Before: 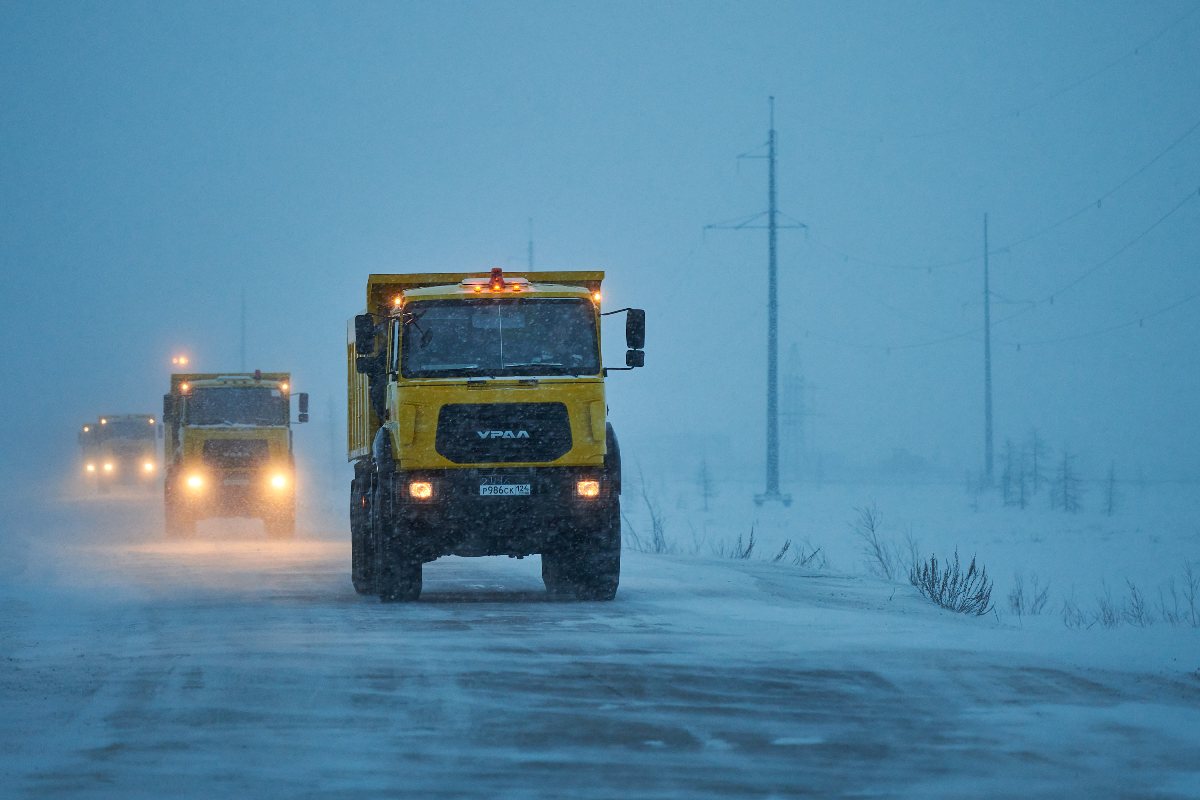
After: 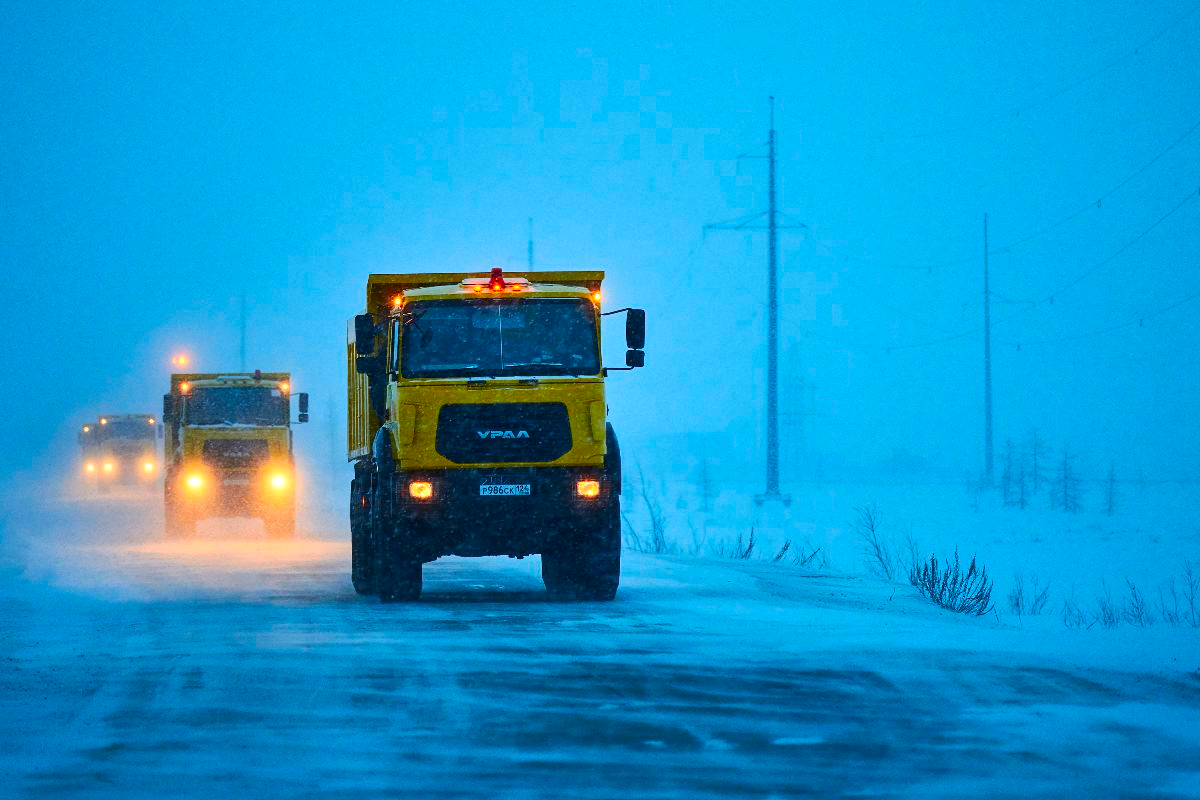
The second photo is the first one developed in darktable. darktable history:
contrast brightness saturation: contrast 0.256, brightness 0.021, saturation 0.862
